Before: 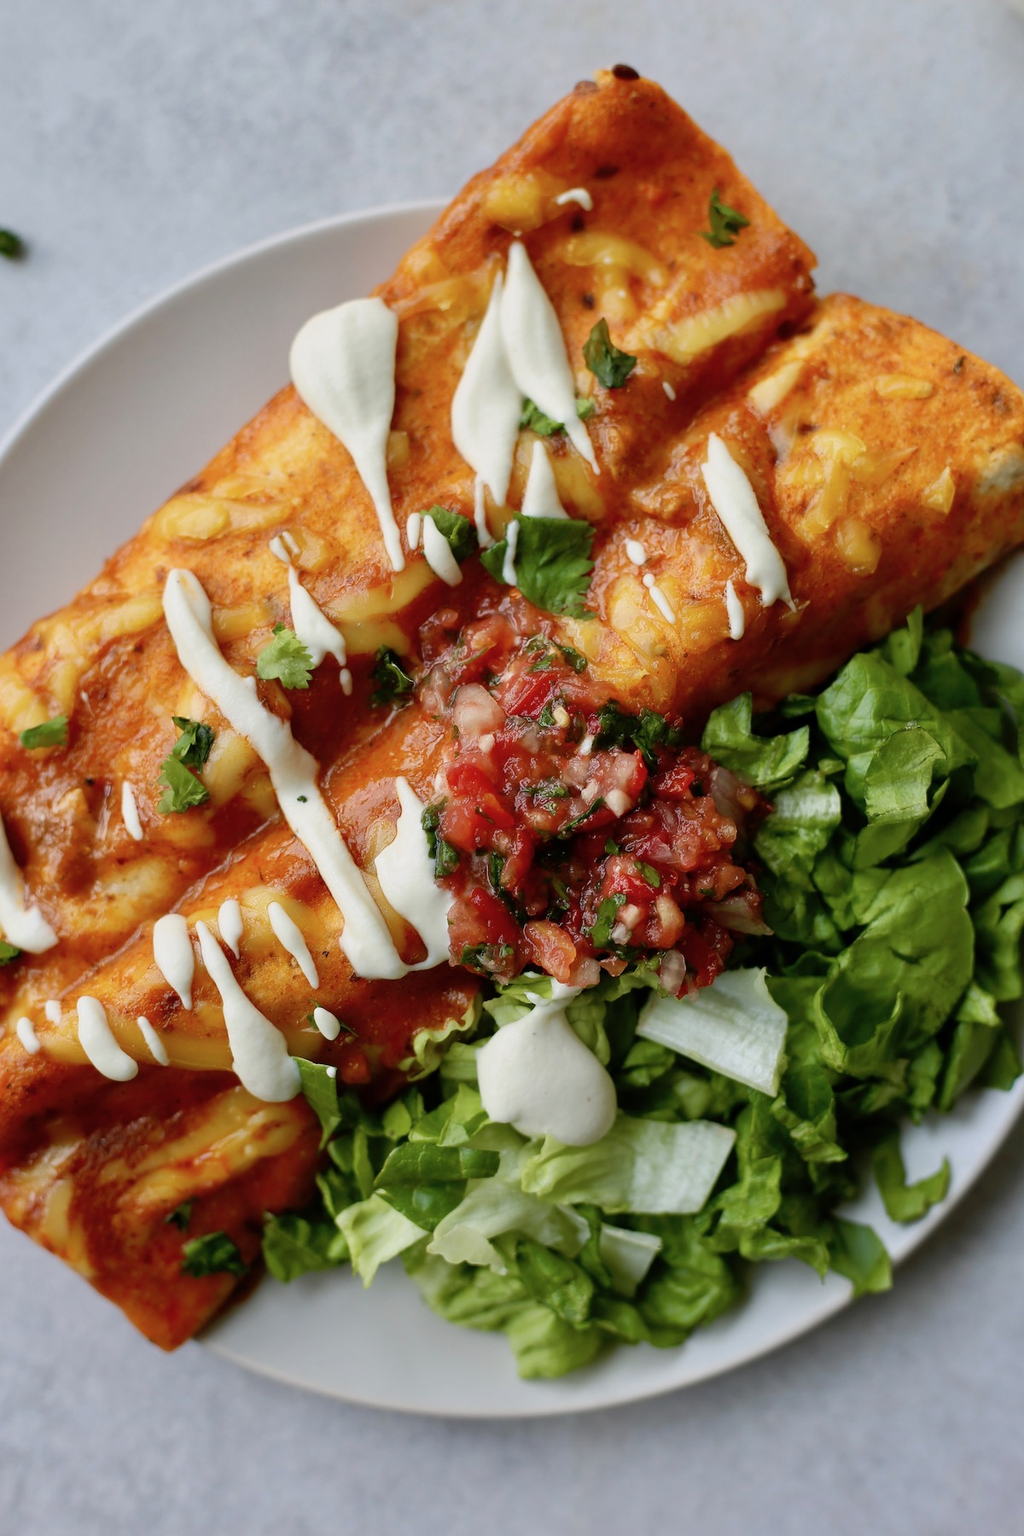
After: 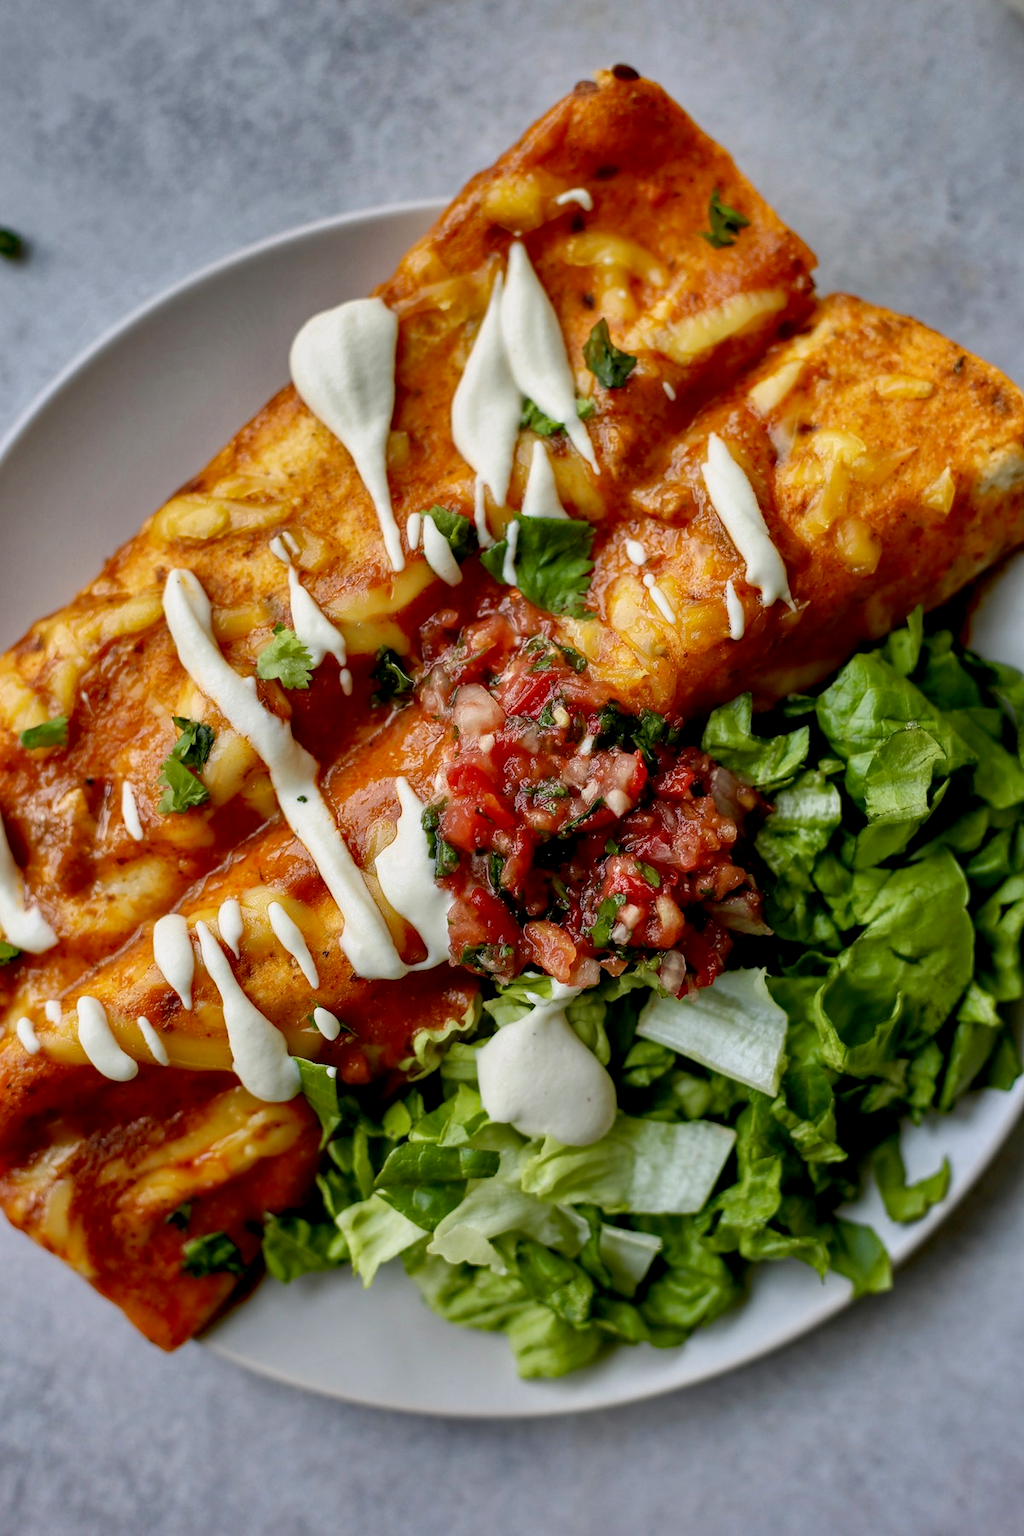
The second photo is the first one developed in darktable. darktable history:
local contrast: on, module defaults
shadows and highlights: shadows 24.5, highlights -78.15, soften with gaussian
haze removal: compatibility mode true, adaptive false
